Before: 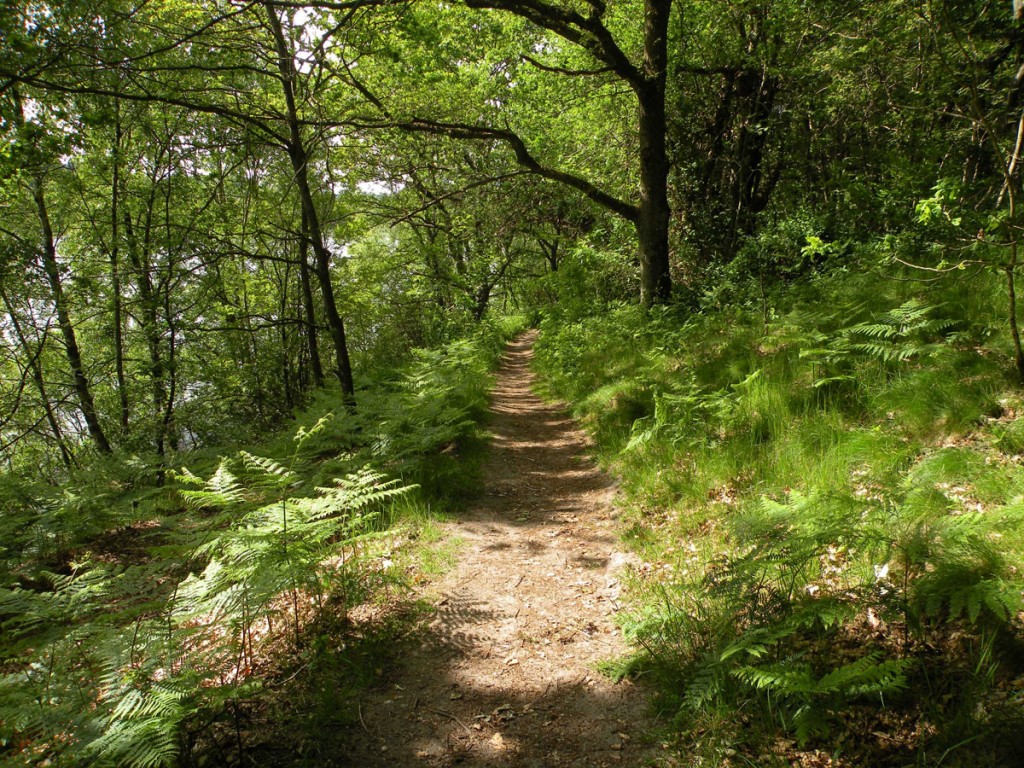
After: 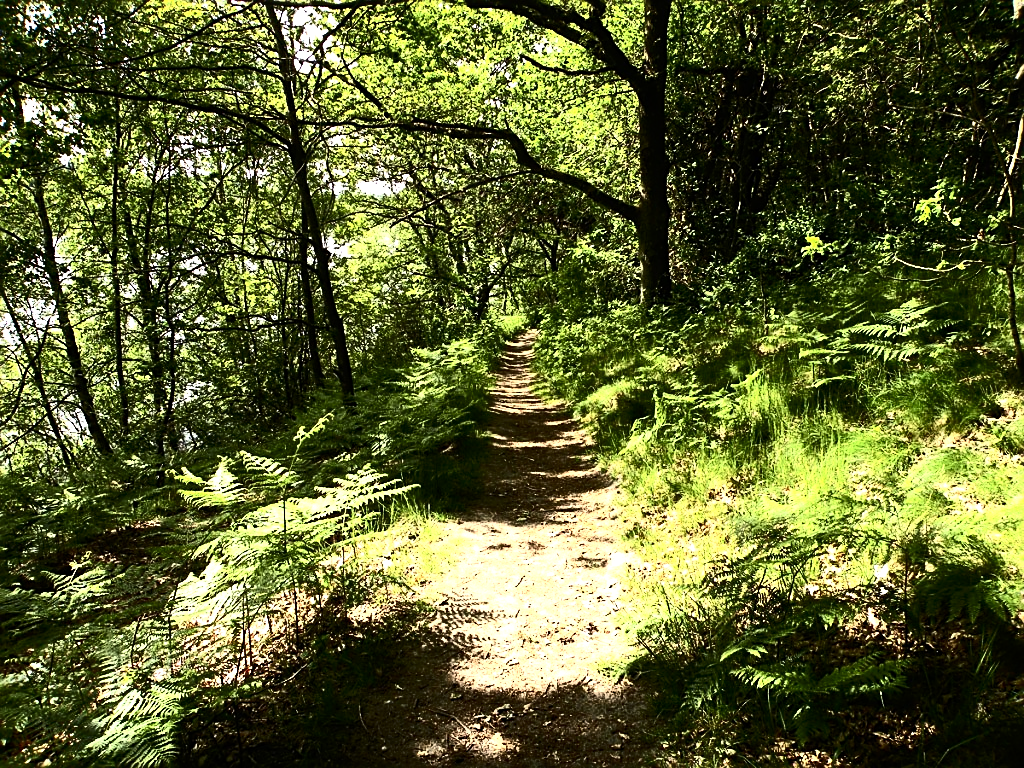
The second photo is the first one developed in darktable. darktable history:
contrast brightness saturation: contrast 0.39, brightness 0.1
levels: levels [0, 0.476, 0.951]
sharpen: on, module defaults
tone equalizer: -8 EV -1.08 EV, -7 EV -1.01 EV, -6 EV -0.867 EV, -5 EV -0.578 EV, -3 EV 0.578 EV, -2 EV 0.867 EV, -1 EV 1.01 EV, +0 EV 1.08 EV, edges refinement/feathering 500, mask exposure compensation -1.57 EV, preserve details no
